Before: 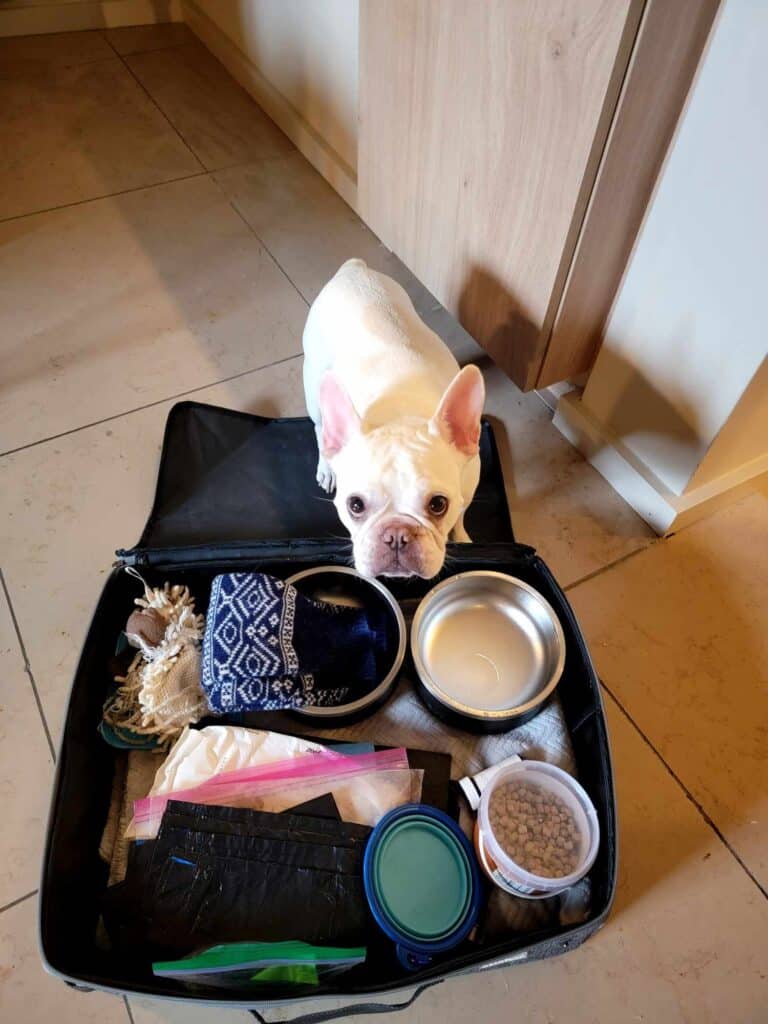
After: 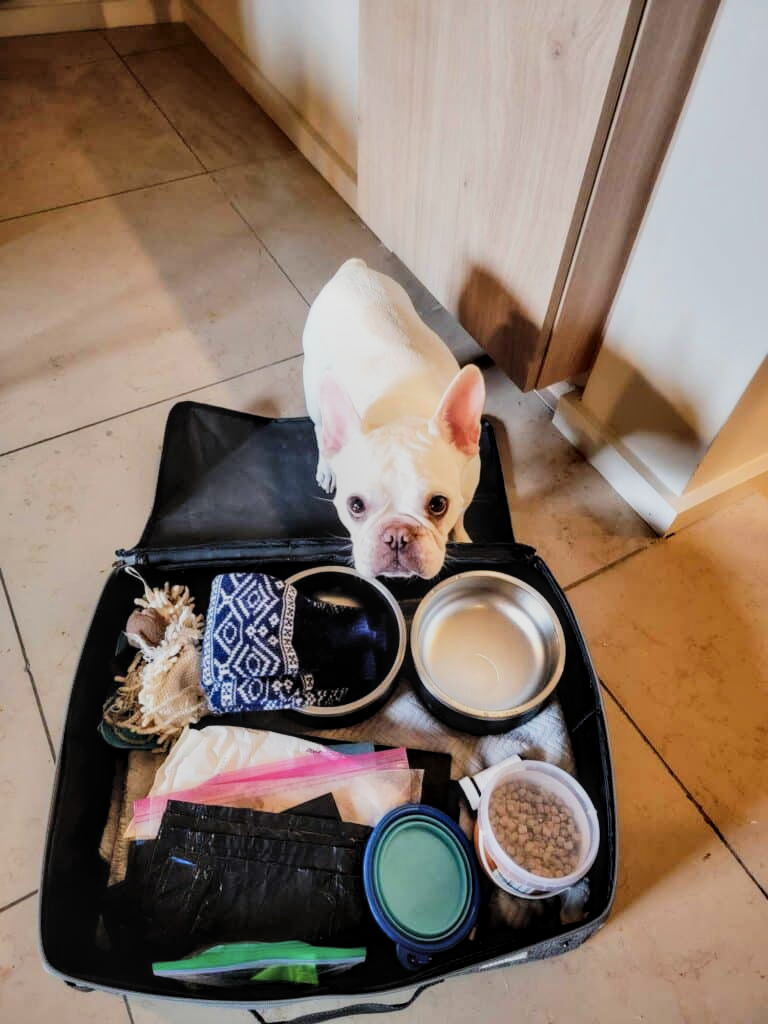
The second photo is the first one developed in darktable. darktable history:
exposure: black level correction -0.002, exposure 0.533 EV, compensate highlight preservation false
filmic rgb: black relative exposure -7.65 EV, white relative exposure 4.56 EV, hardness 3.61, preserve chrominance RGB euclidean norm, color science v5 (2021), iterations of high-quality reconstruction 0, contrast in shadows safe, contrast in highlights safe
contrast equalizer: octaves 7, y [[0.514, 0.573, 0.581, 0.508, 0.5, 0.5], [0.5 ×6], [0.5 ×6], [0 ×6], [0 ×6]]
shadows and highlights: shadows 36.42, highlights -27.5, soften with gaussian
local contrast: on, module defaults
